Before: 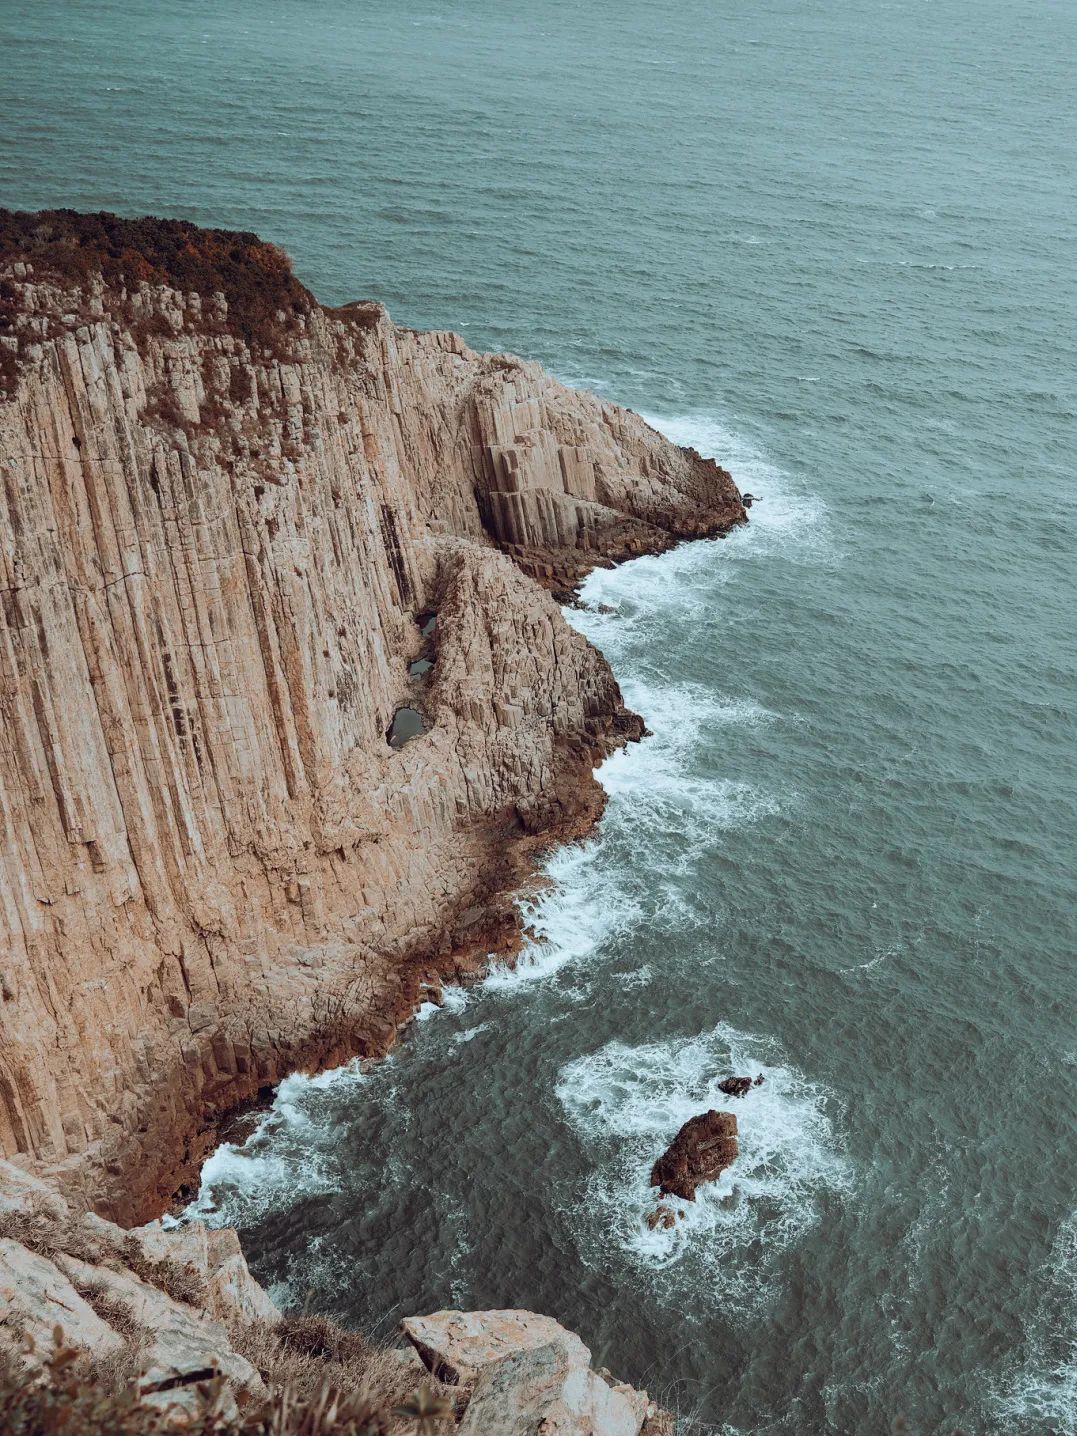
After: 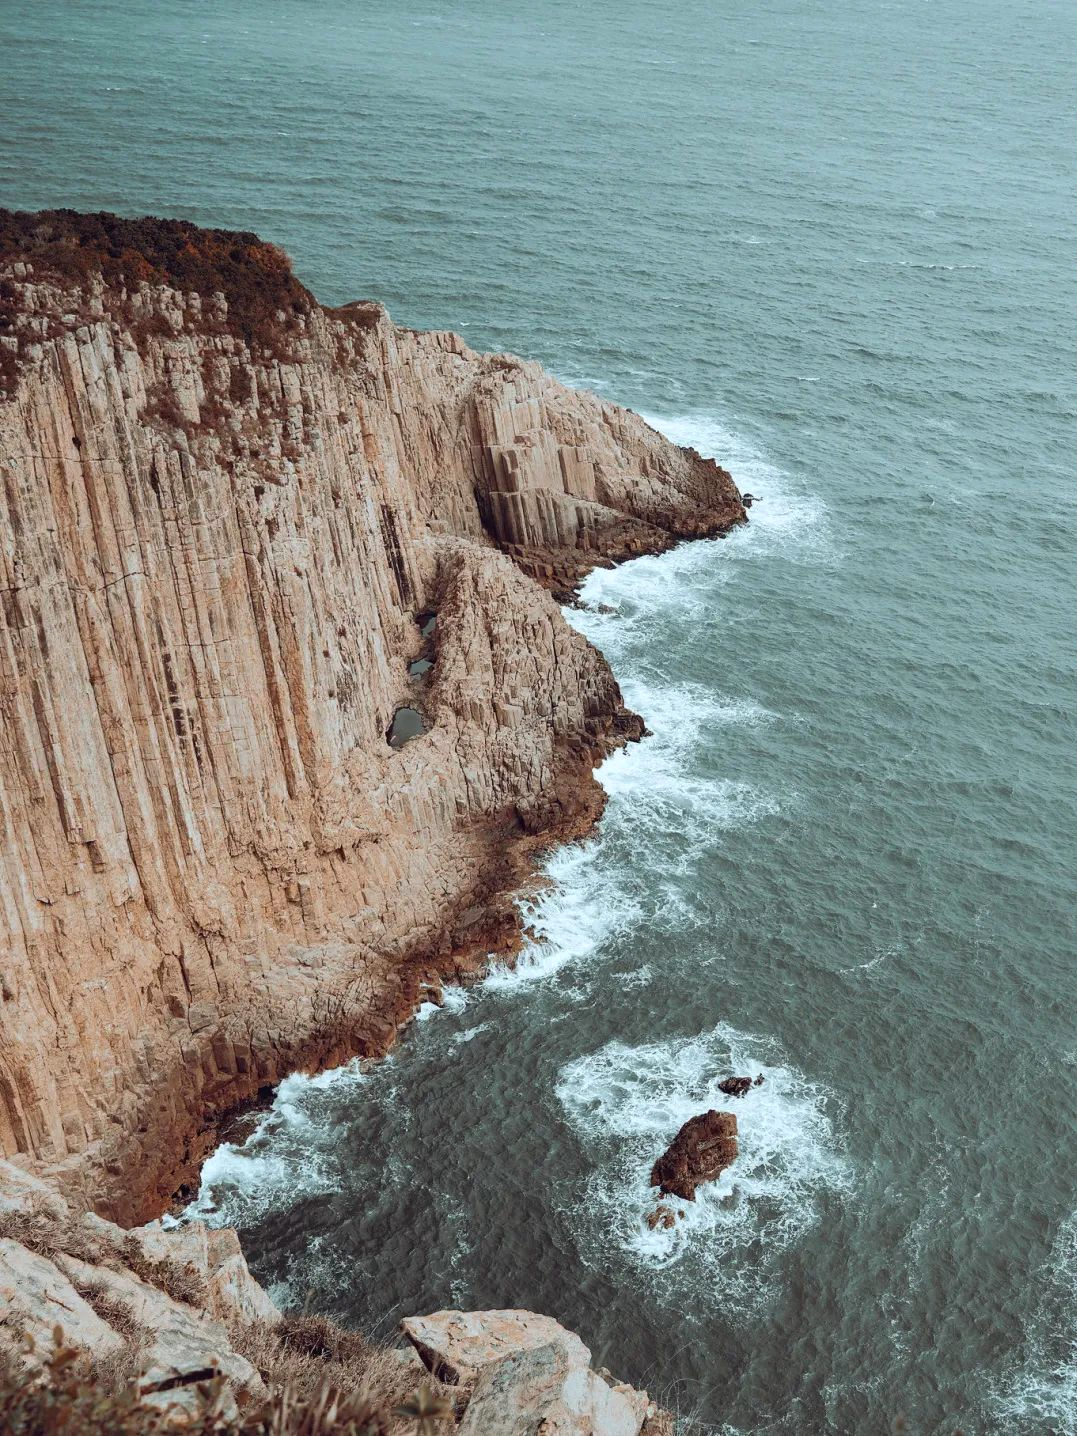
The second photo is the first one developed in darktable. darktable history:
color zones: curves: ch1 [(0, 0.523) (0.143, 0.545) (0.286, 0.52) (0.429, 0.506) (0.571, 0.503) (0.714, 0.503) (0.857, 0.508) (1, 0.523)]
exposure: exposure 0.2 EV, compensate highlight preservation false
